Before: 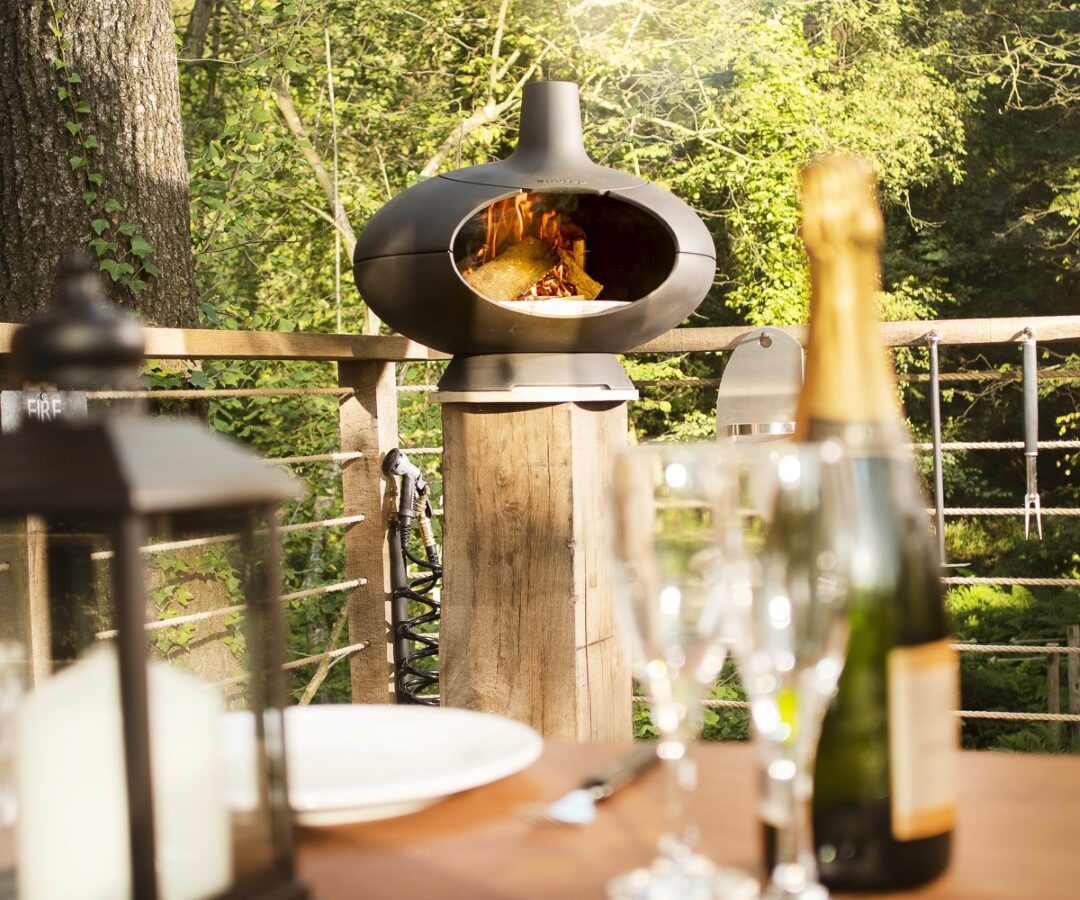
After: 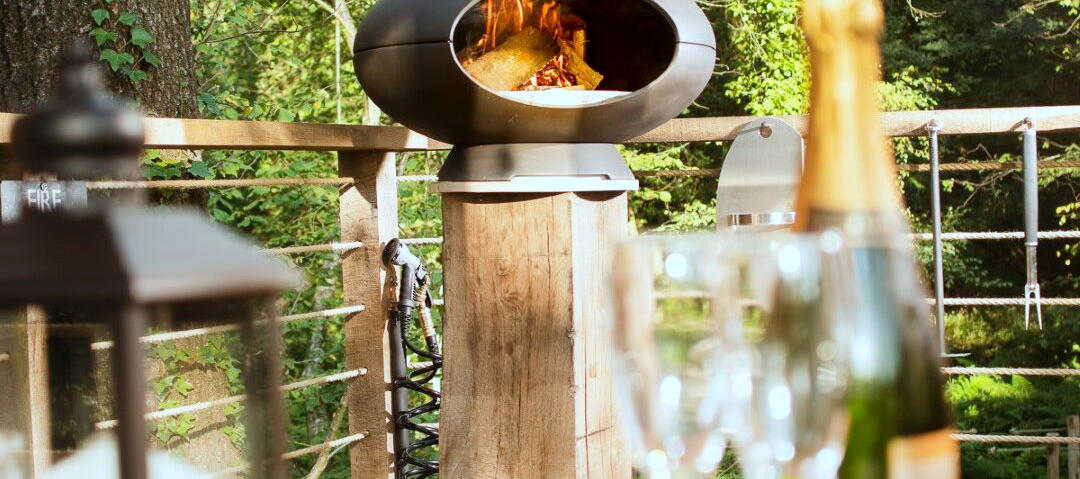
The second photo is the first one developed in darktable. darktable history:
crop and rotate: top 23.354%, bottom 23.357%
color calibration: gray › normalize channels true, illuminant F (fluorescent), F source F9 (Cool White Deluxe 4150 K) – high CRI, x 0.374, y 0.373, temperature 4159.57 K, gamut compression 0
